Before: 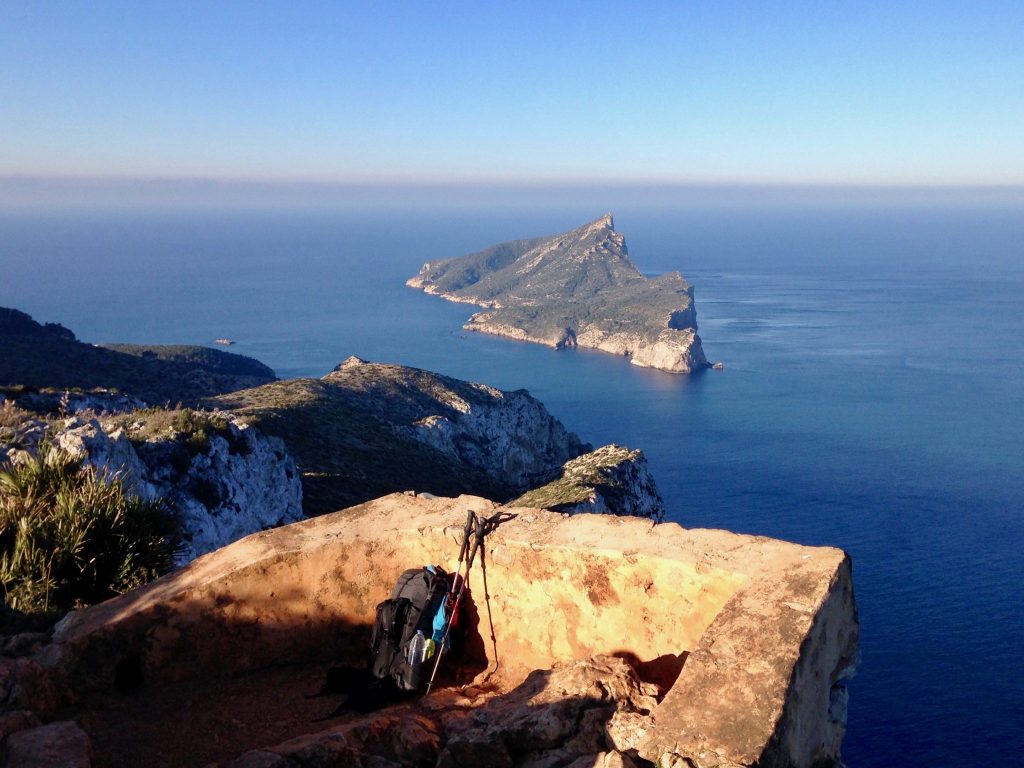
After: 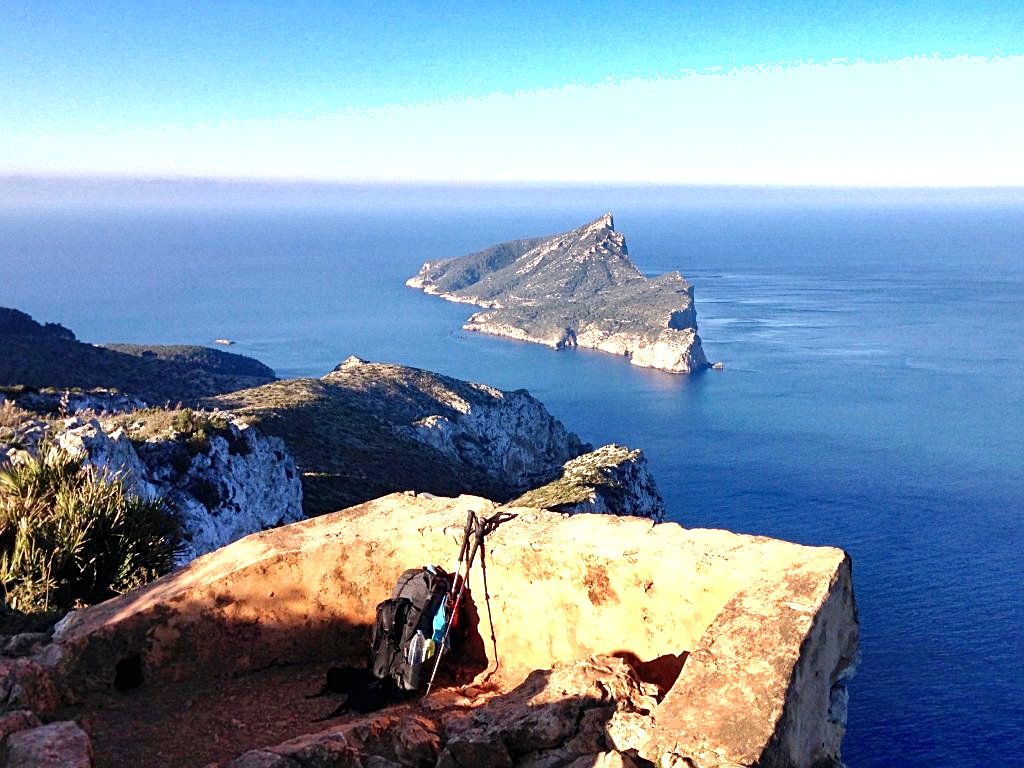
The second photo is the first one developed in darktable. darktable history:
exposure: black level correction 0, exposure 0.856 EV, compensate highlight preservation false
shadows and highlights: shadows 53.22, soften with gaussian
sharpen: radius 2.208, amount 0.389, threshold 0.113
